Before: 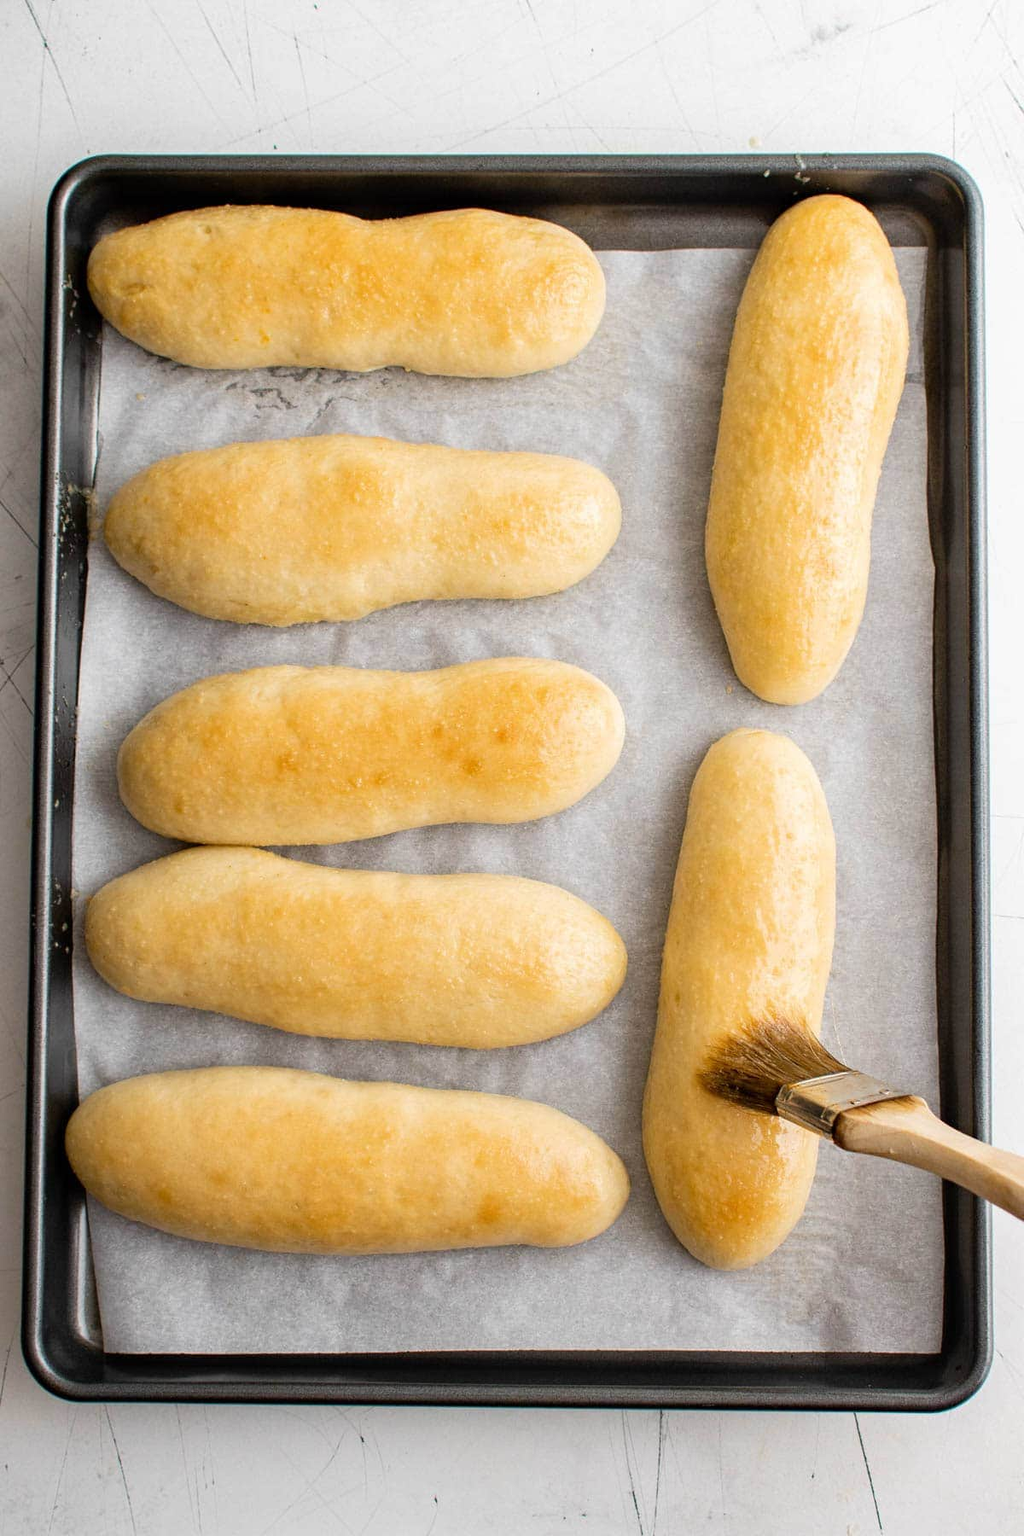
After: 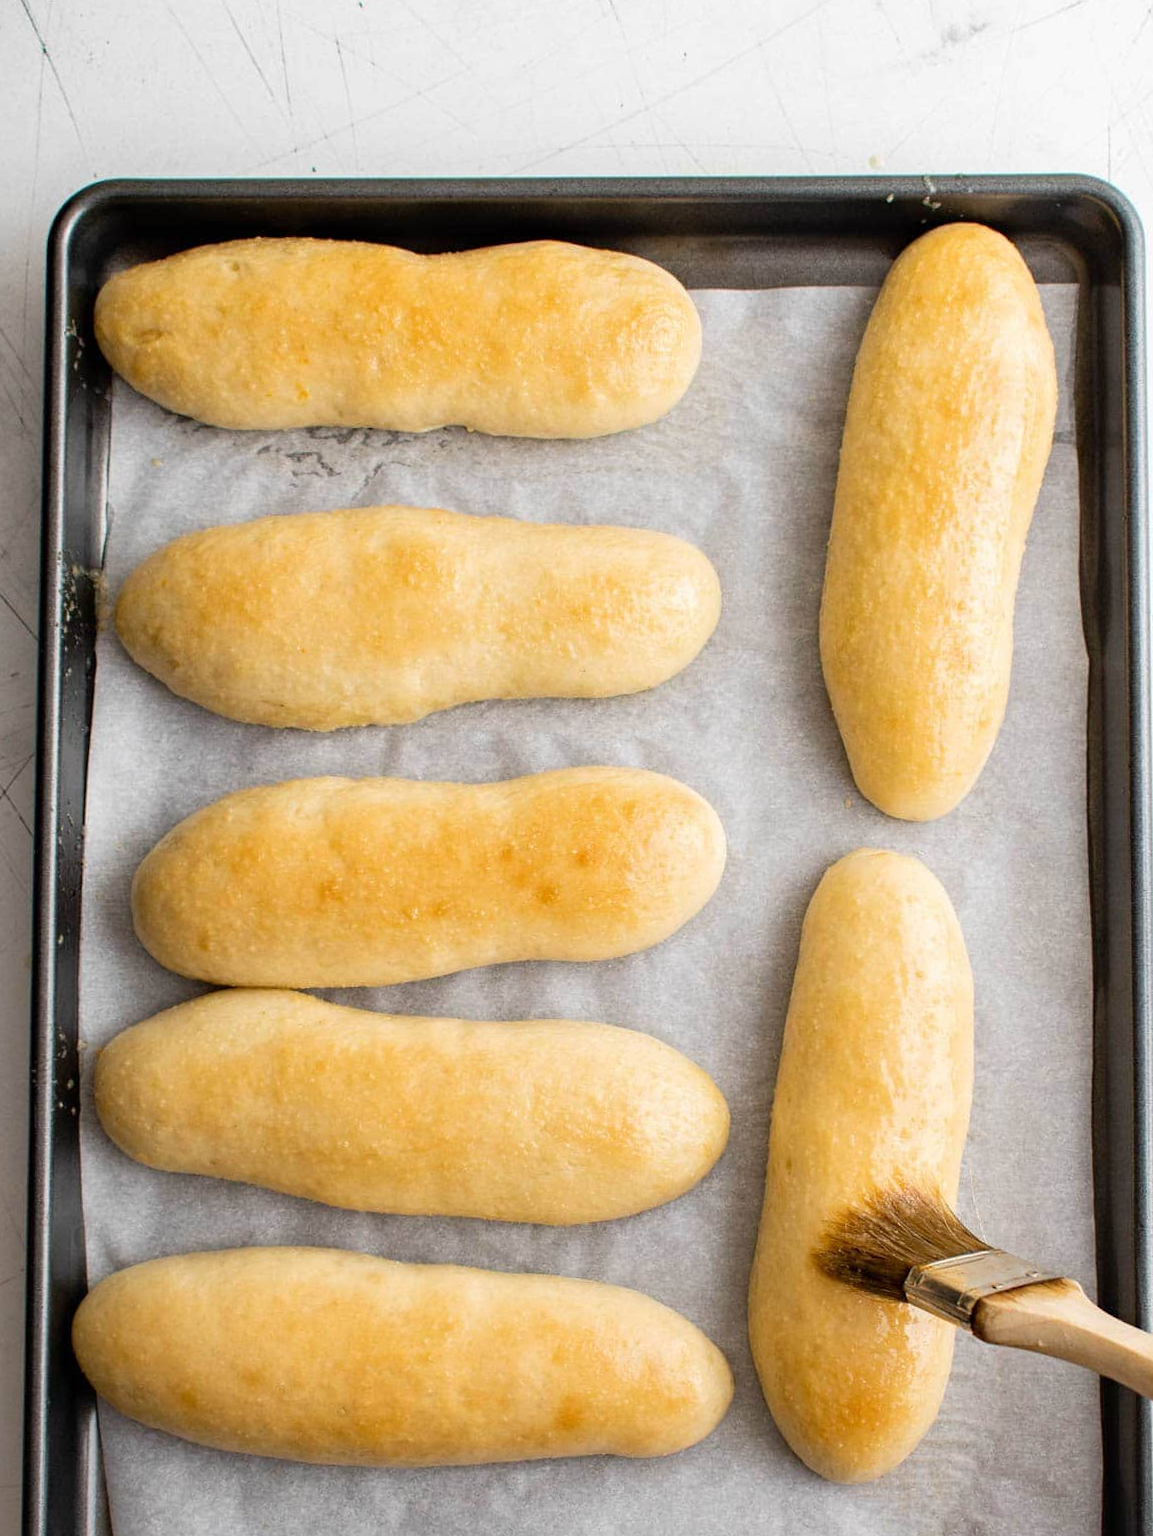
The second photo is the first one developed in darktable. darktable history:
tone equalizer: on, module defaults
crop and rotate: angle 0.2°, left 0.275%, right 3.127%, bottom 14.18%
